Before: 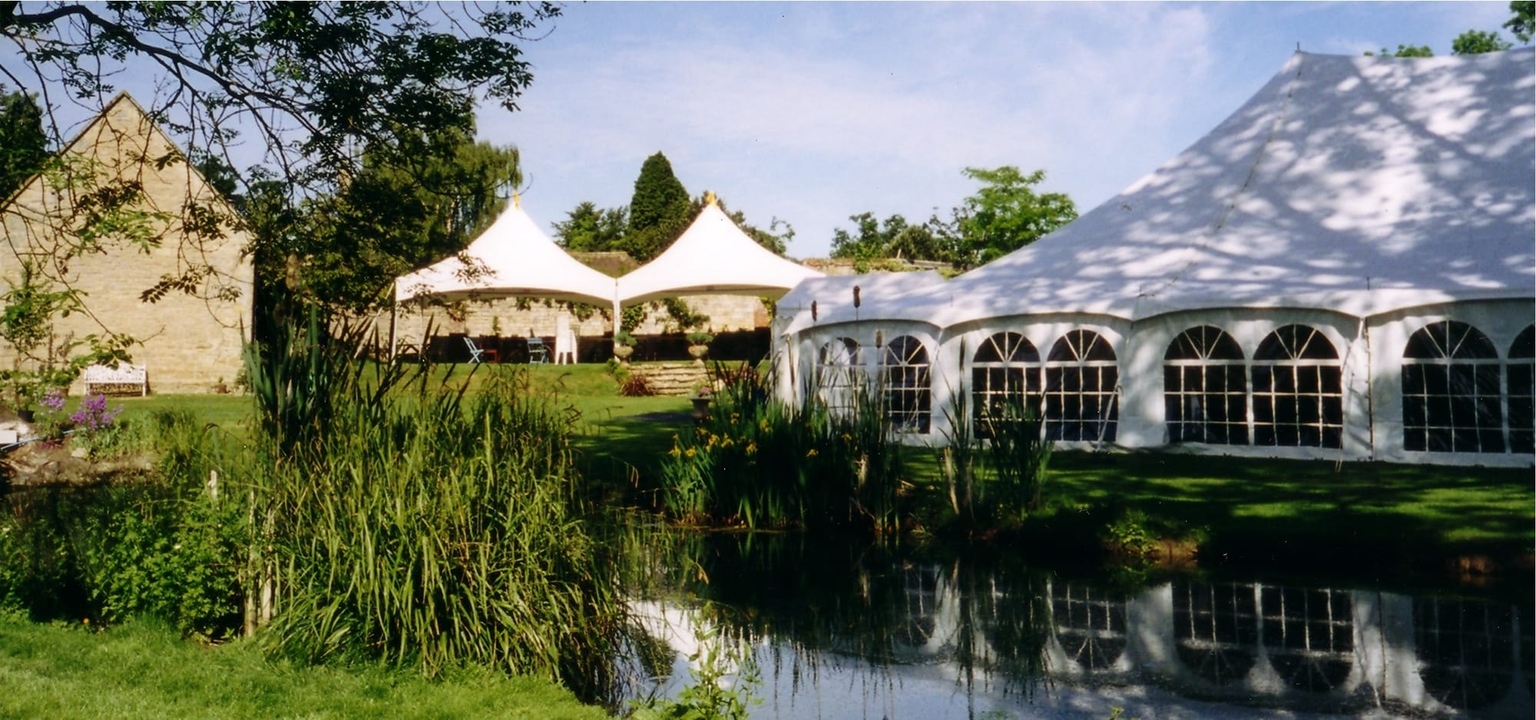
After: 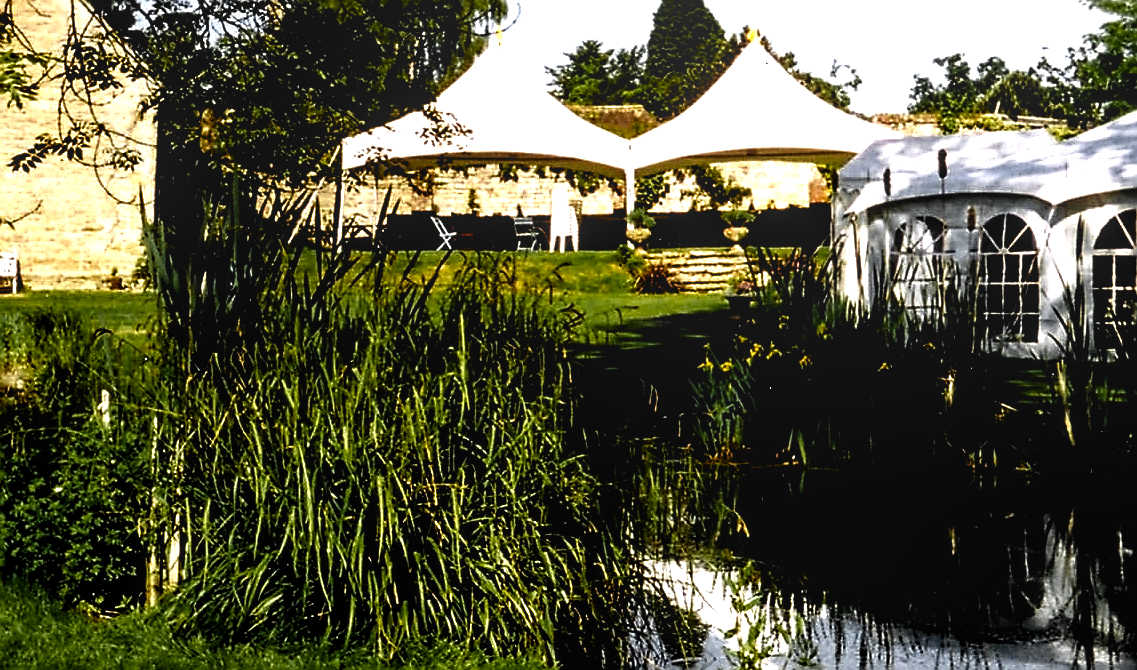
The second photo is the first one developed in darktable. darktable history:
exposure: exposure 0.764 EV, compensate exposure bias true, compensate highlight preservation false
crop: left 8.685%, top 23.821%, right 34.448%, bottom 4.69%
contrast brightness saturation: contrast 0.095, brightness -0.6, saturation 0.165
levels: levels [0.055, 0.477, 0.9]
local contrast: on, module defaults
sharpen: radius 1.423, amount 1.256, threshold 0.701
color zones: curves: ch0 [(0.035, 0.242) (0.25, 0.5) (0.384, 0.214) (0.488, 0.255) (0.75, 0.5)]; ch1 [(0.063, 0.379) (0.25, 0.5) (0.354, 0.201) (0.489, 0.085) (0.729, 0.271)]; ch2 [(0.25, 0.5) (0.38, 0.517) (0.442, 0.51) (0.735, 0.456)]
